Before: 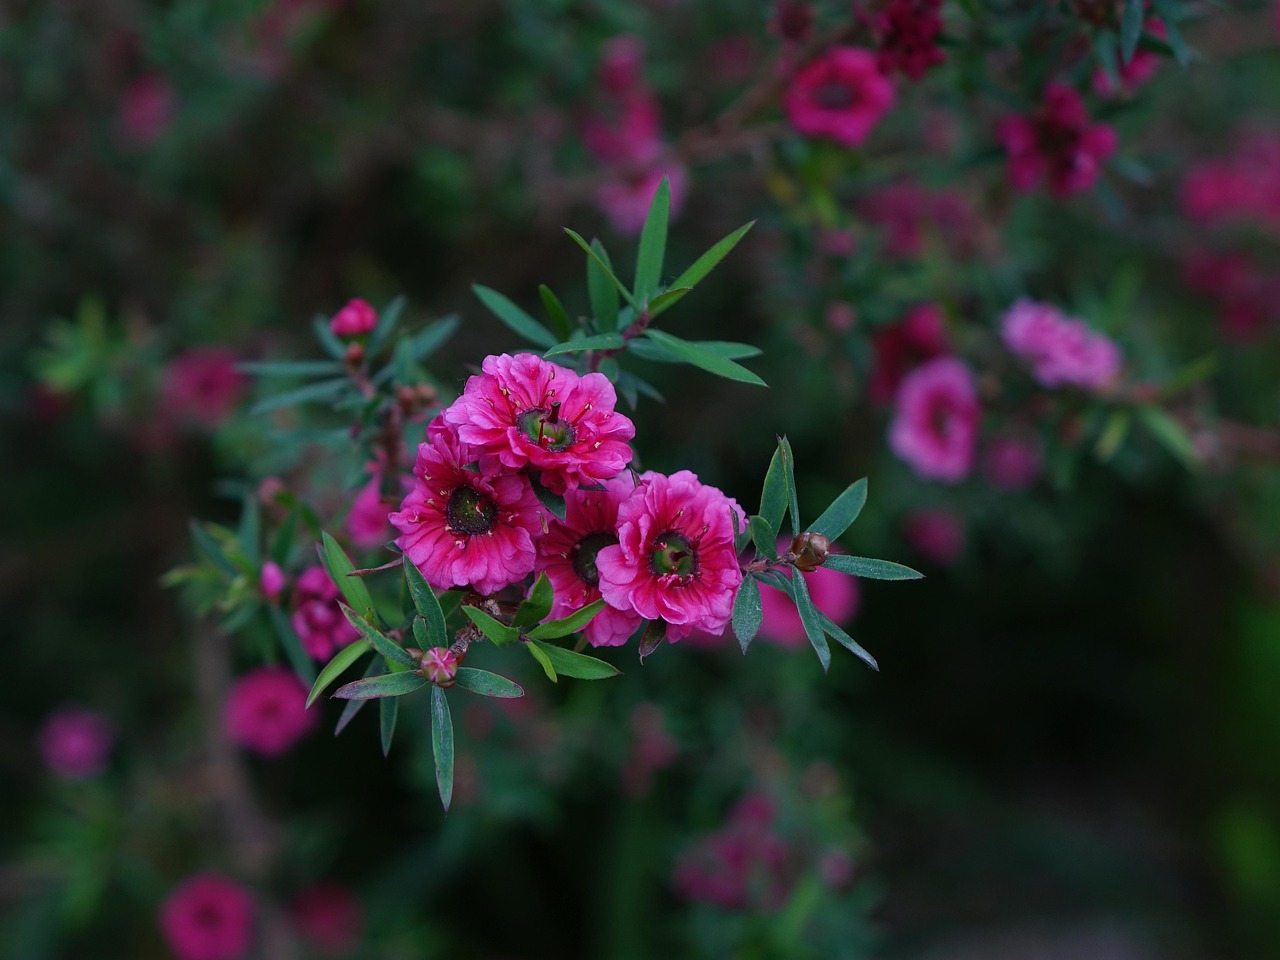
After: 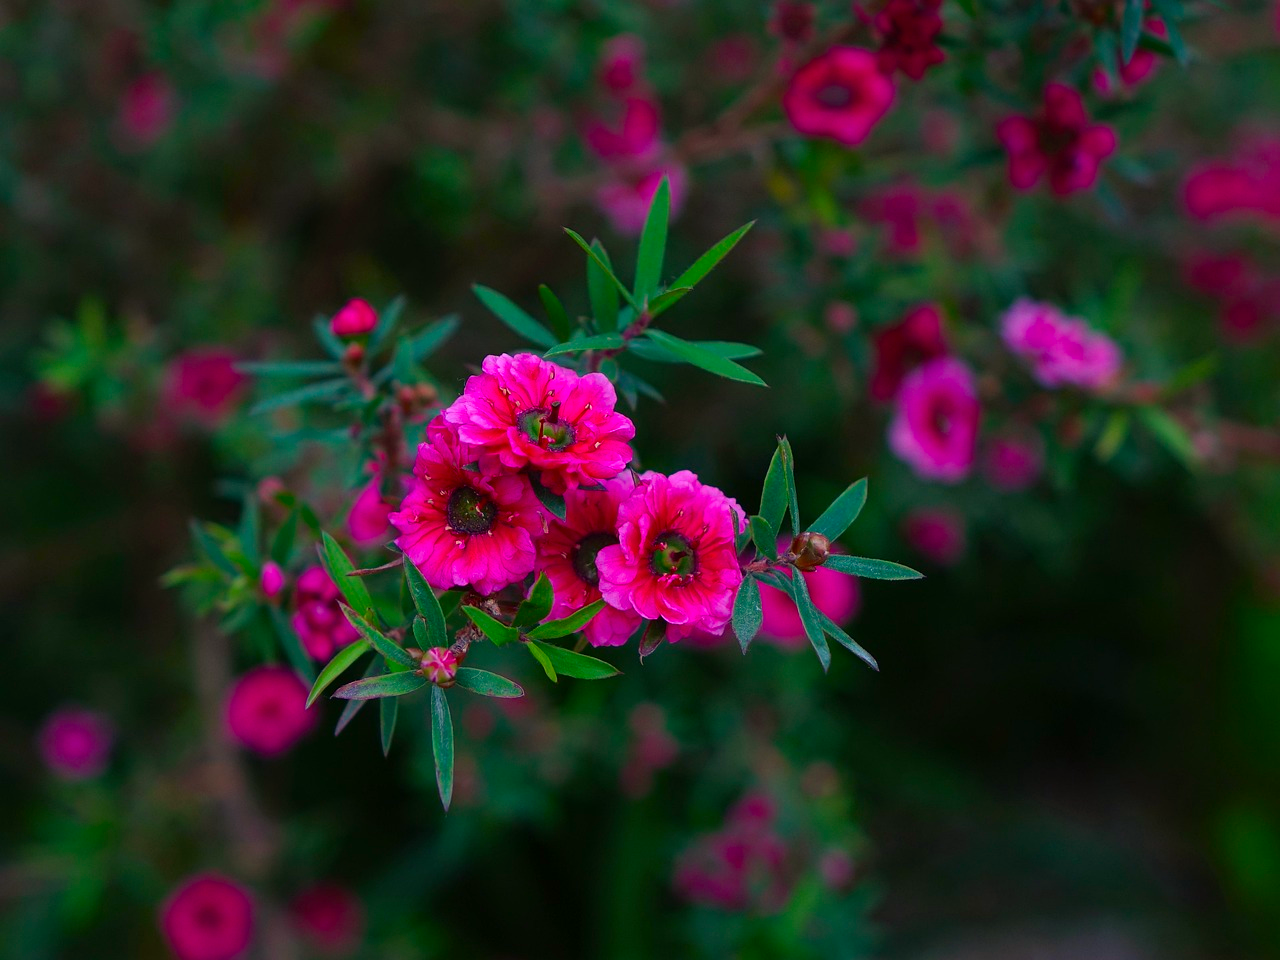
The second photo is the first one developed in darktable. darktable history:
contrast brightness saturation: saturation 0.5
white balance: red 1.045, blue 0.932
